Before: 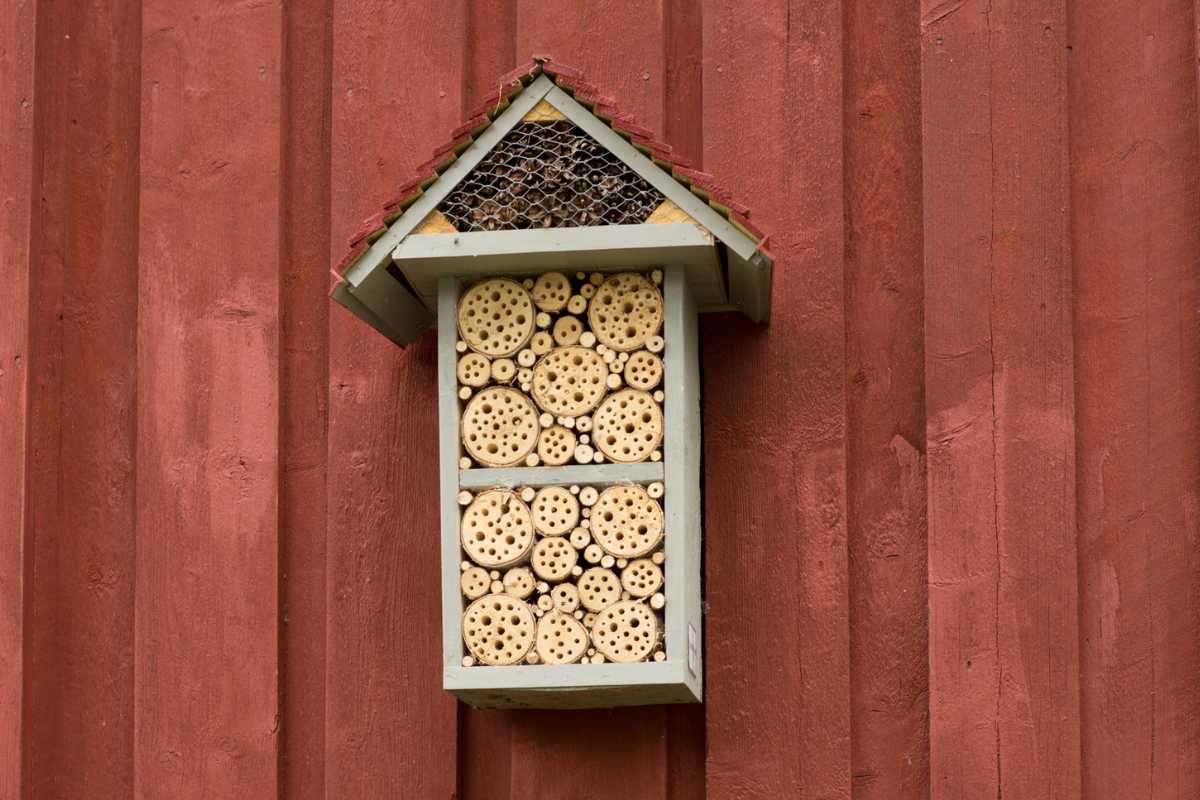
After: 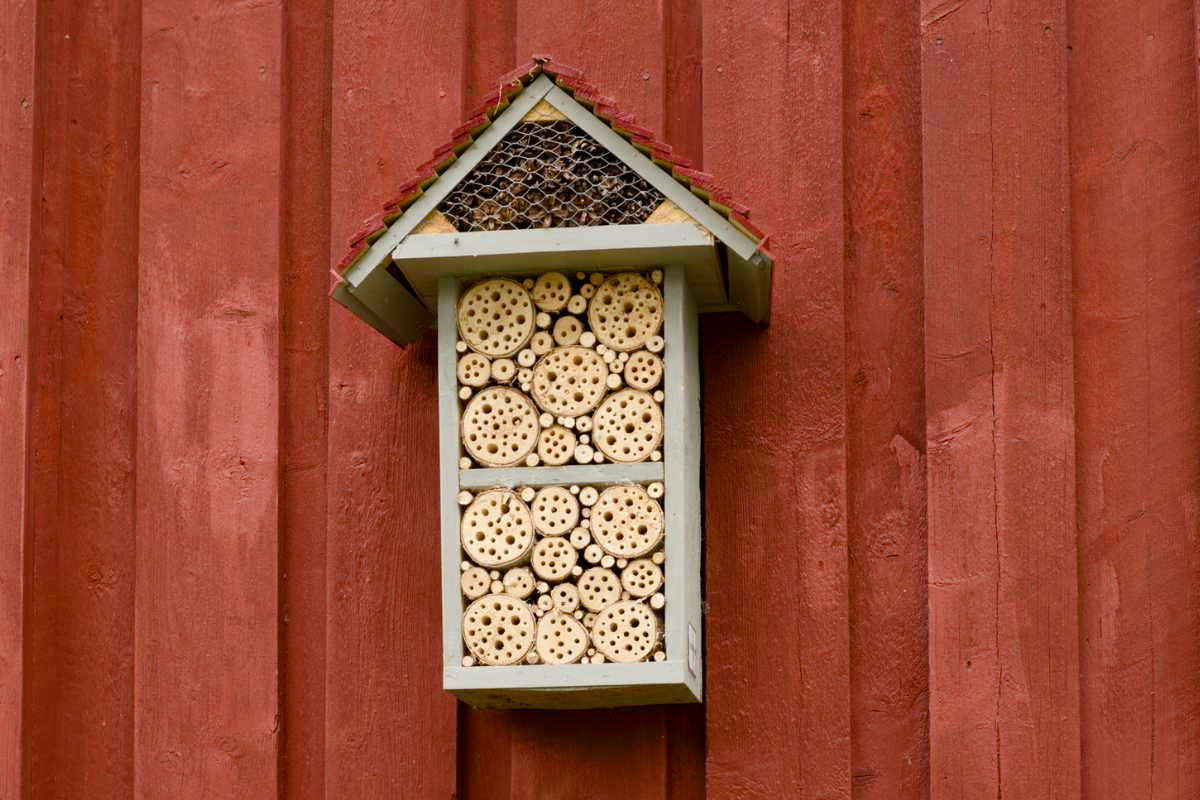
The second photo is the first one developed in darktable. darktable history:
color balance rgb: perceptual saturation grading › global saturation 20%, perceptual saturation grading › highlights -49.895%, perceptual saturation grading › shadows 25.895%, global vibrance 18.346%
